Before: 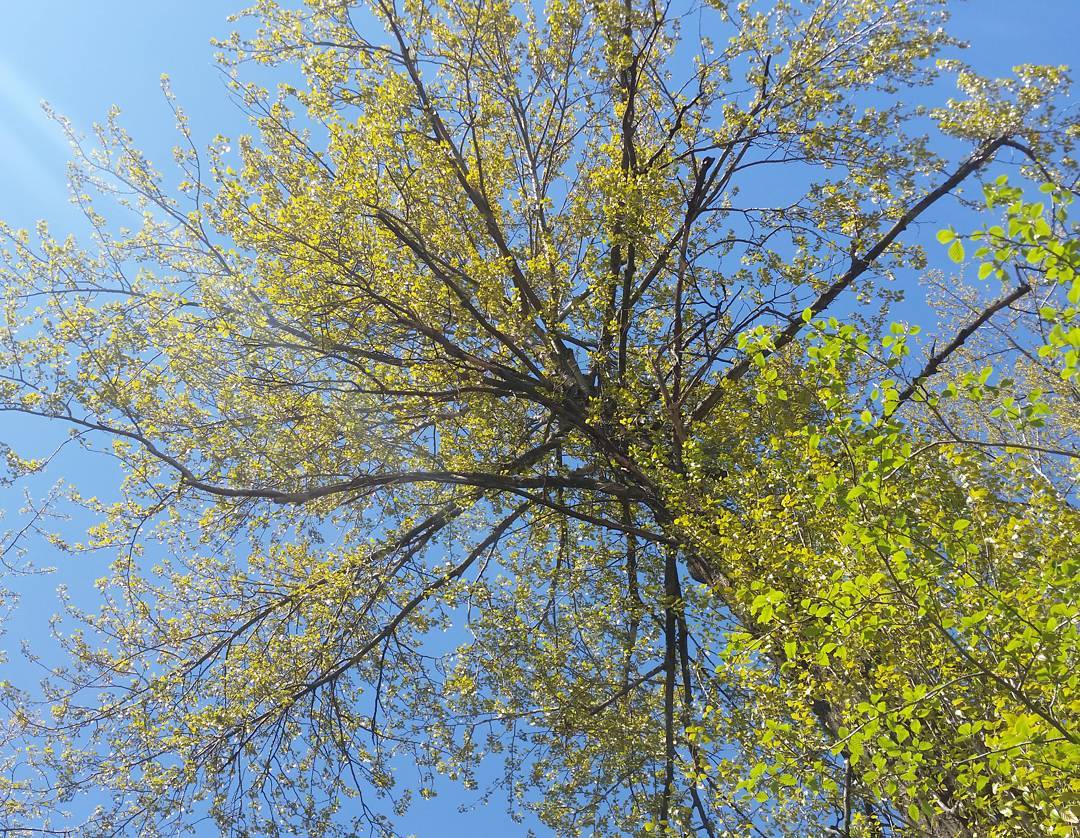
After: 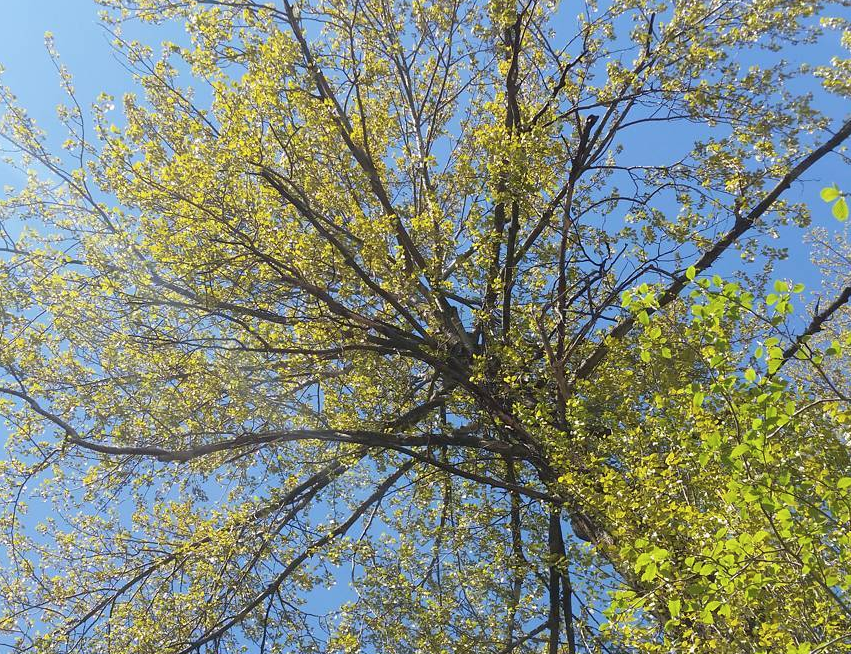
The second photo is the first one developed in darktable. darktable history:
crop and rotate: left 10.77%, top 5.1%, right 10.41%, bottom 16.76%
color balance rgb: linear chroma grading › shadows -3%, linear chroma grading › highlights -4%
